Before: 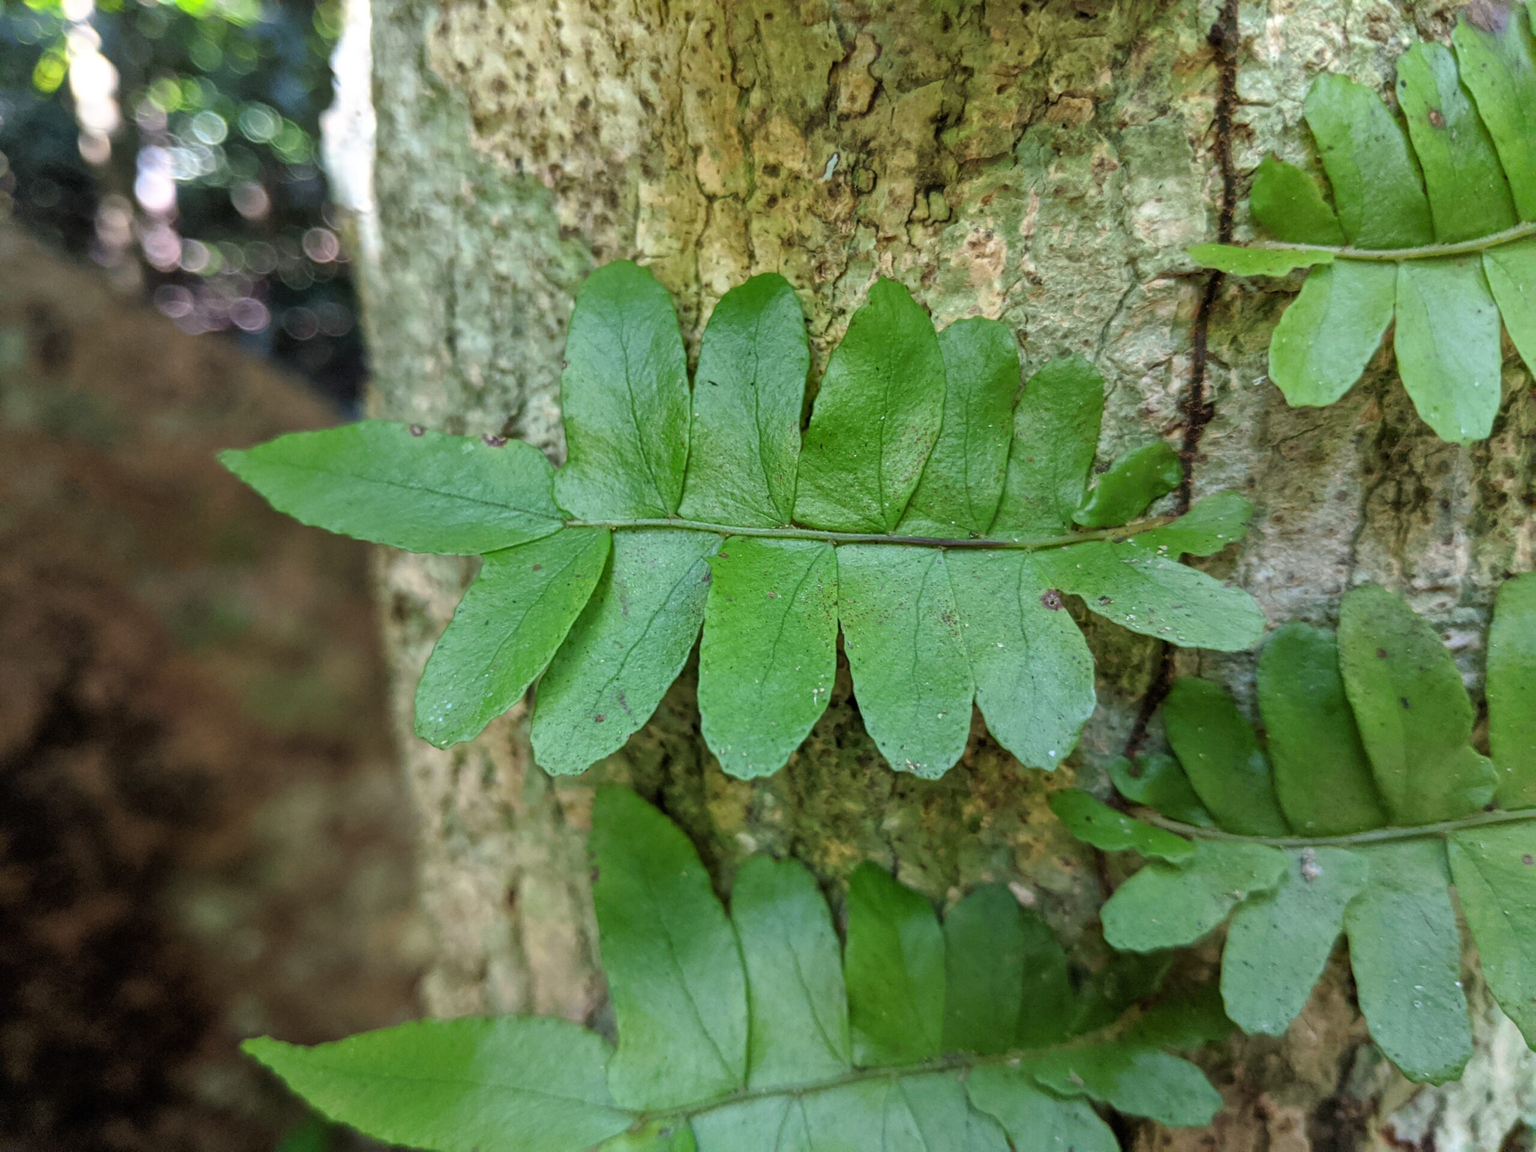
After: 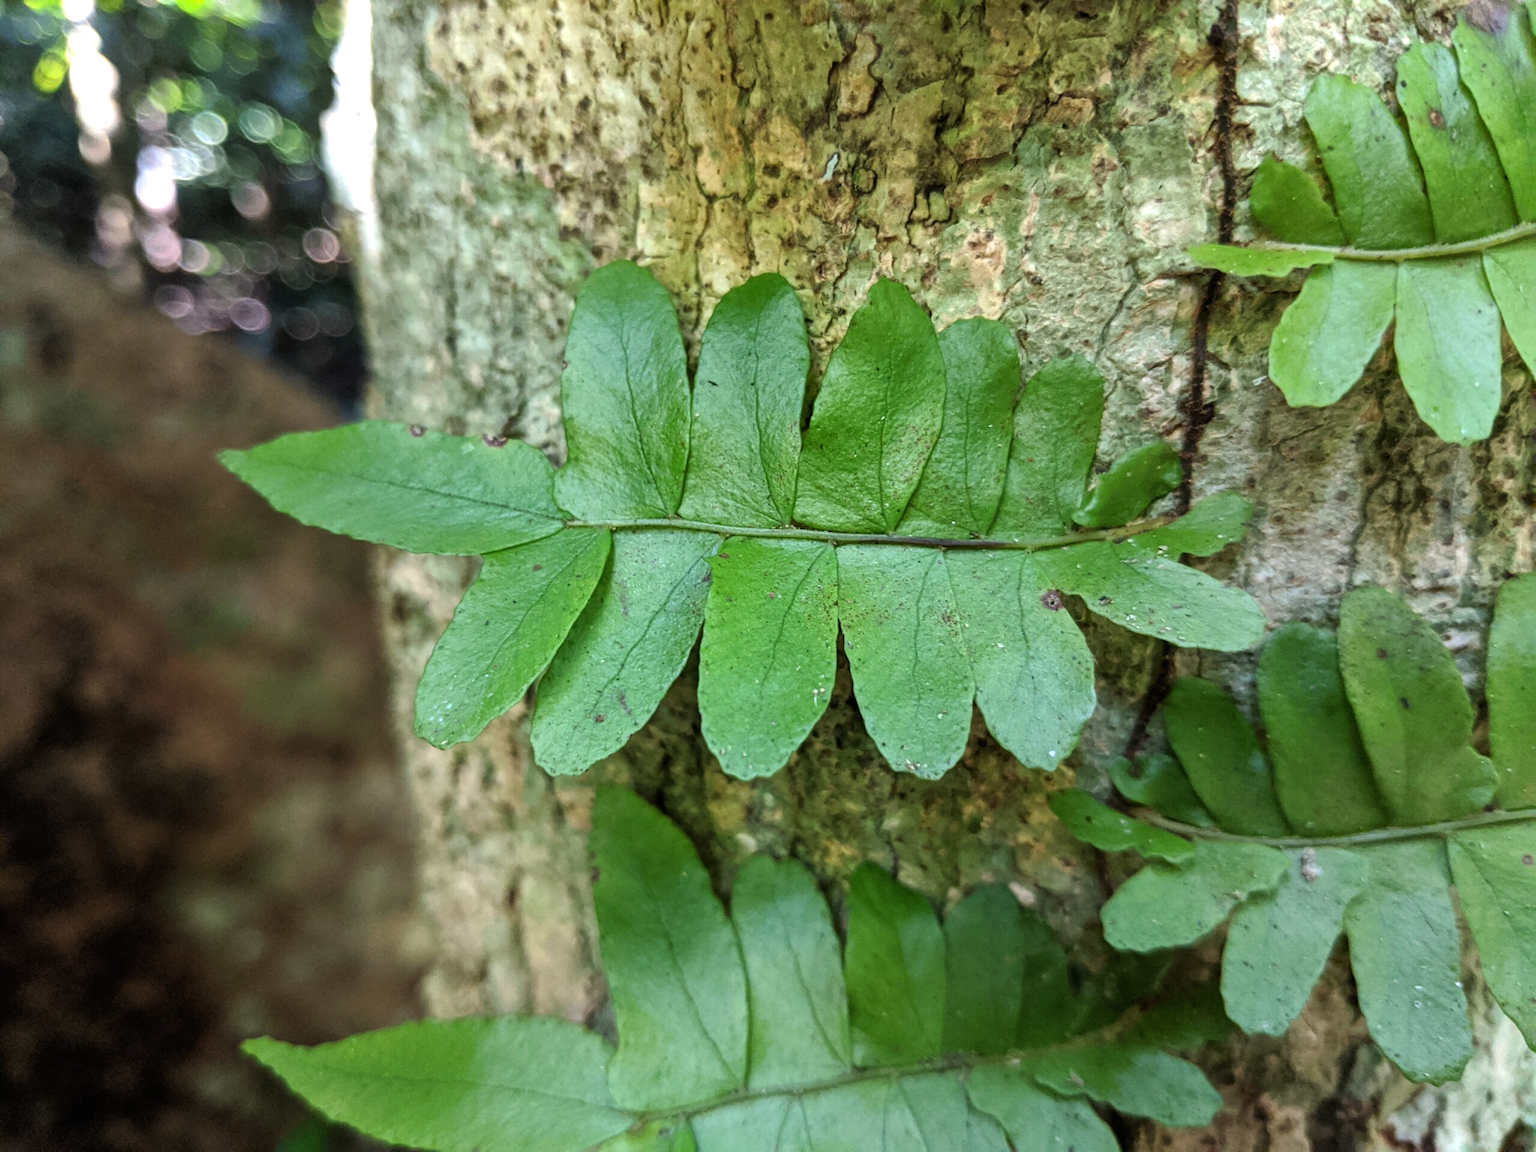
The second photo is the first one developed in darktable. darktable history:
tone equalizer: -8 EV -0.402 EV, -7 EV -0.411 EV, -6 EV -0.33 EV, -5 EV -0.19 EV, -3 EV 0.198 EV, -2 EV 0.319 EV, -1 EV 0.363 EV, +0 EV 0.41 EV, edges refinement/feathering 500, mask exposure compensation -1.57 EV, preserve details no
